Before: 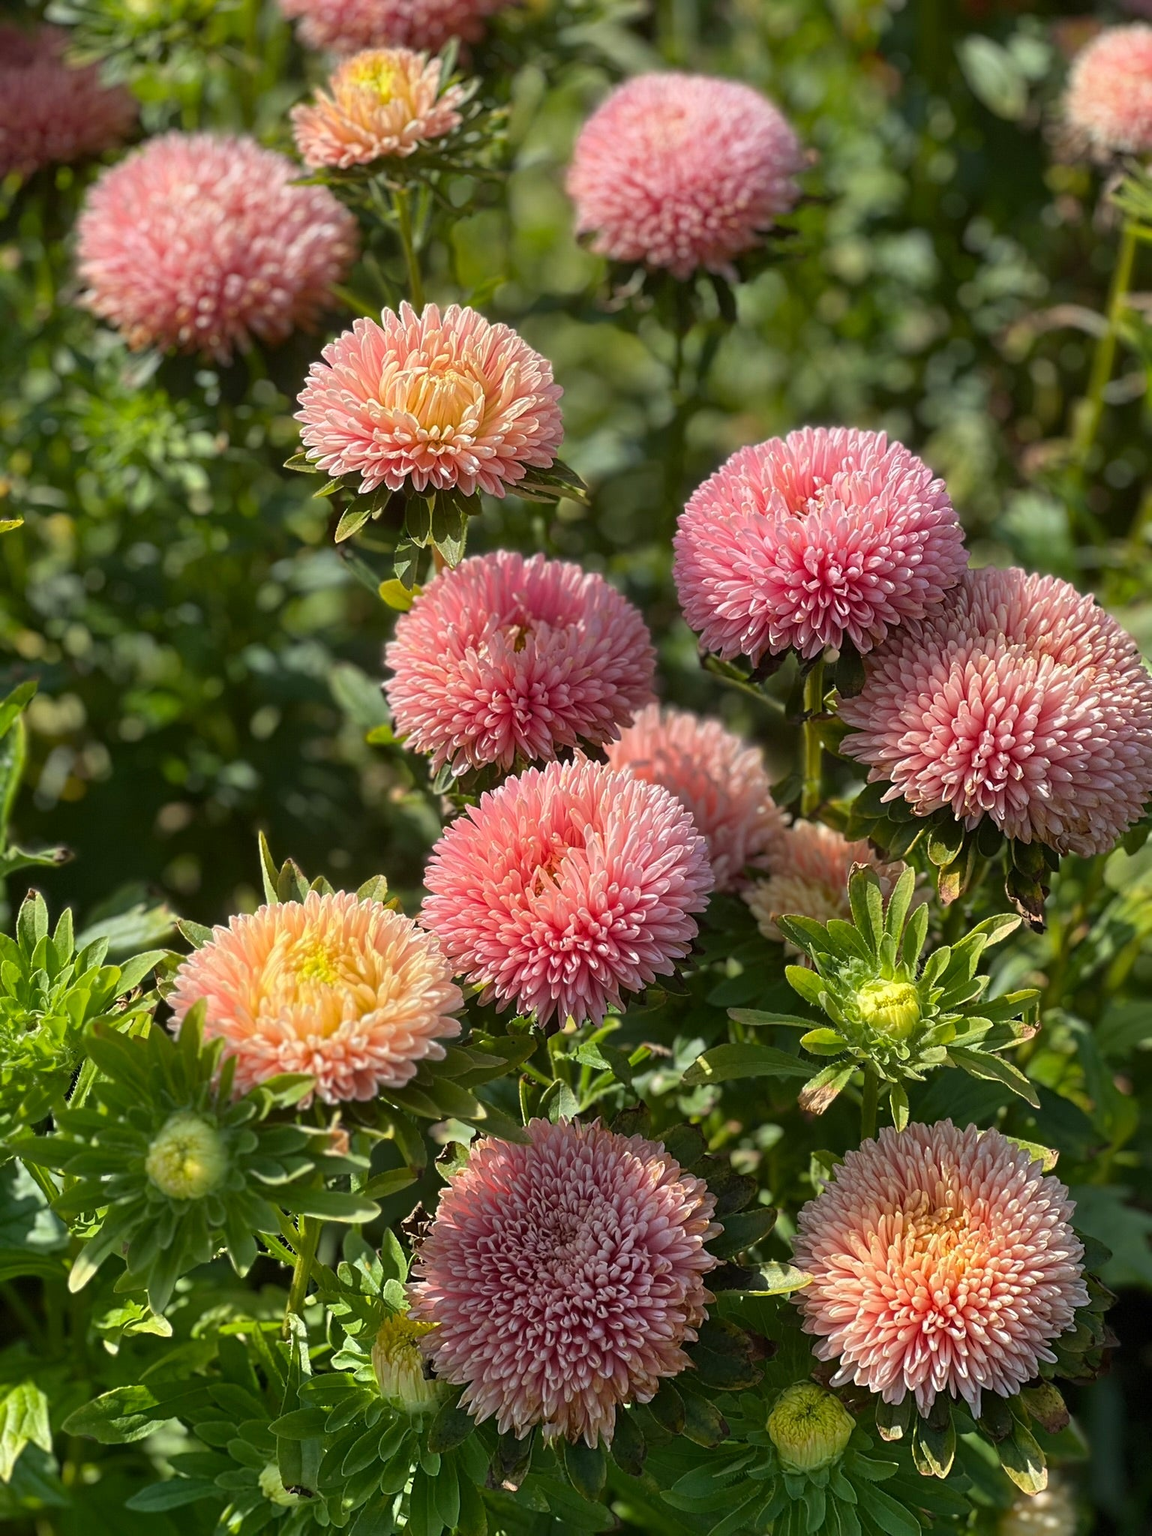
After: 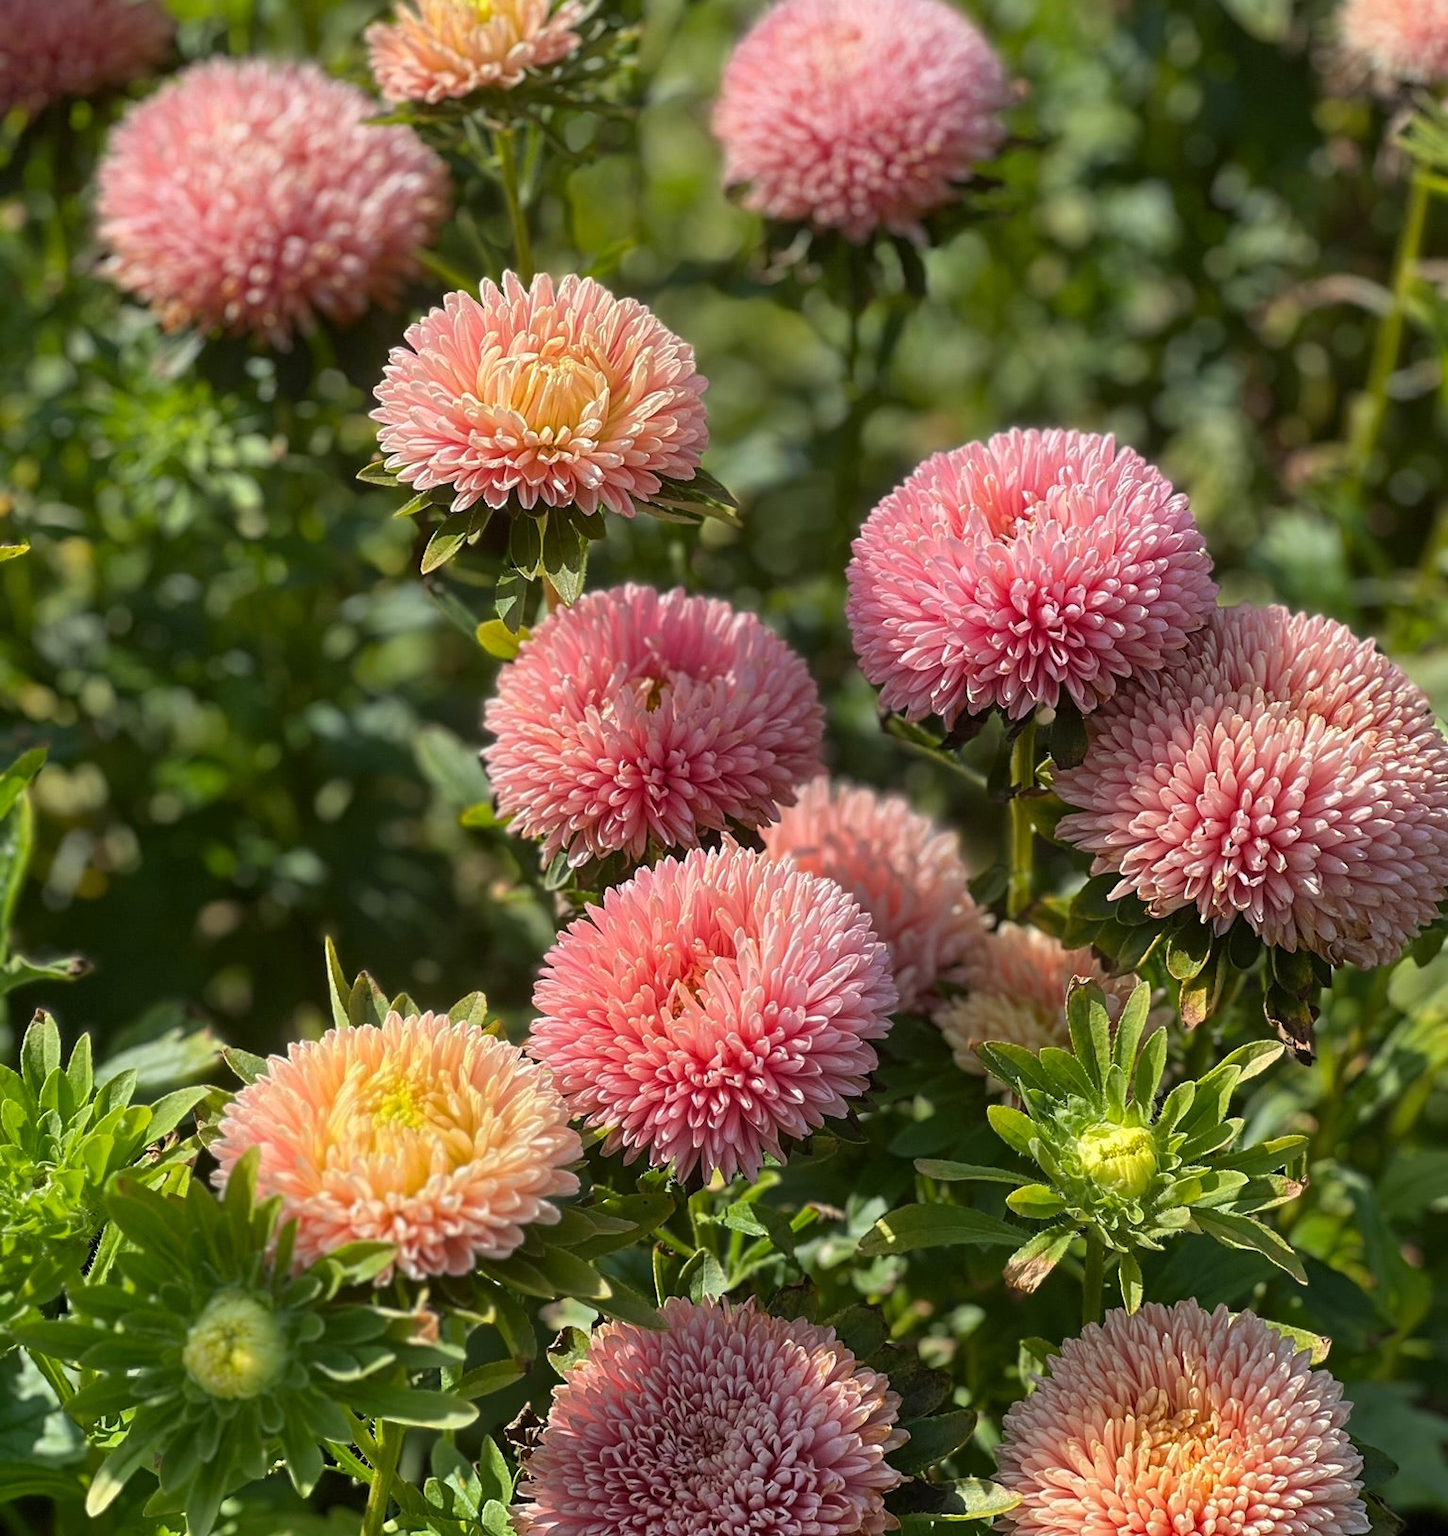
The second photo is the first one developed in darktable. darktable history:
crop and rotate: top 5.663%, bottom 14.792%
